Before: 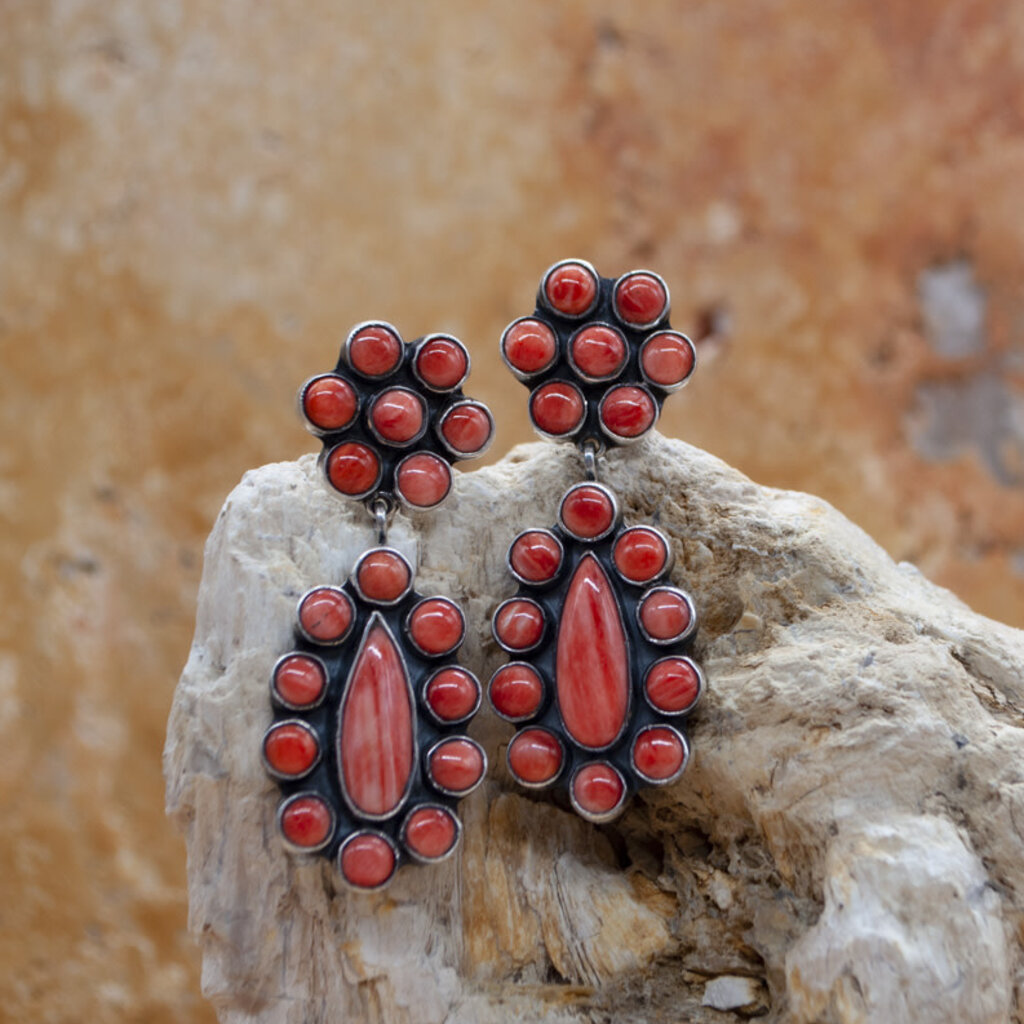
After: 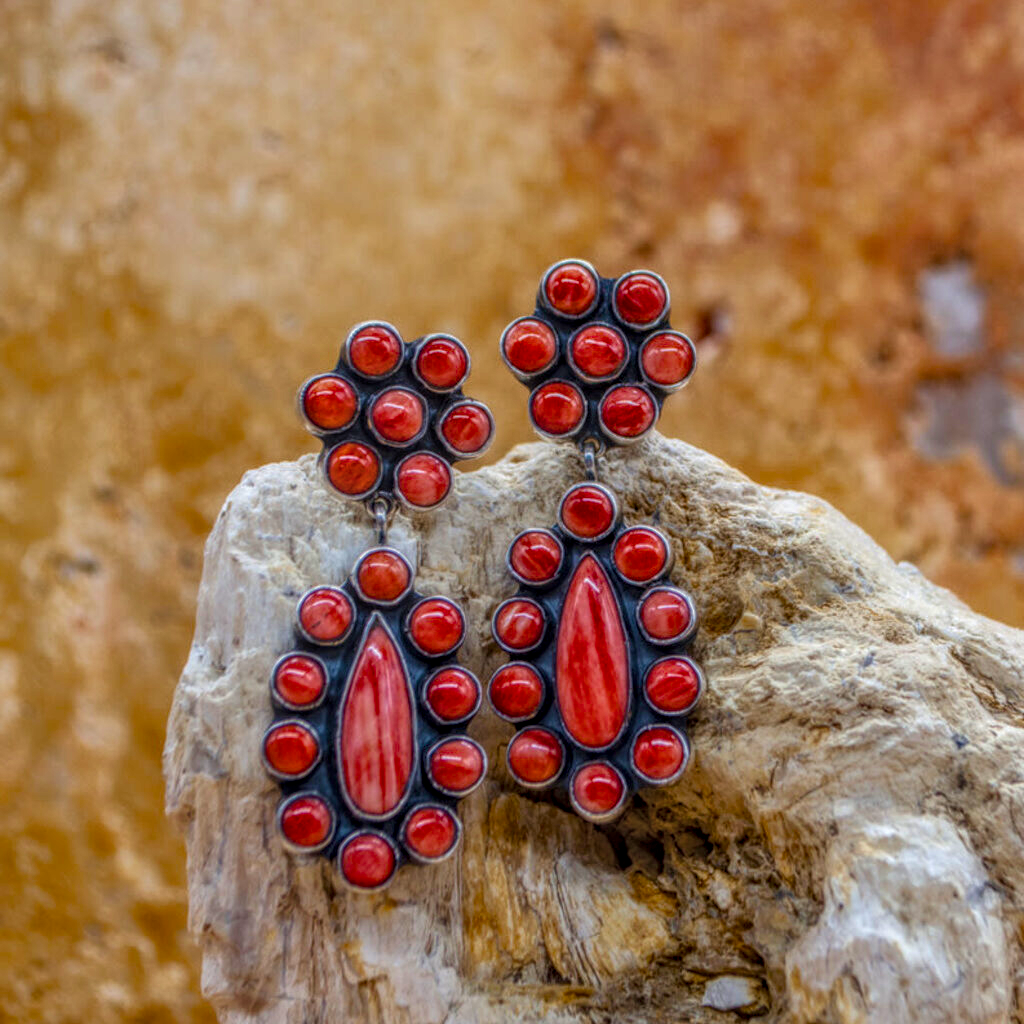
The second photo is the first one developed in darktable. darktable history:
color balance rgb: shadows lift › hue 84.91°, linear chroma grading › global chroma 15.457%, perceptual saturation grading › global saturation 35.081%, perceptual saturation grading › highlights -24.805%, perceptual saturation grading › shadows 25.105%
local contrast: highlights 0%, shadows 2%, detail 199%, midtone range 0.243
velvia: on, module defaults
